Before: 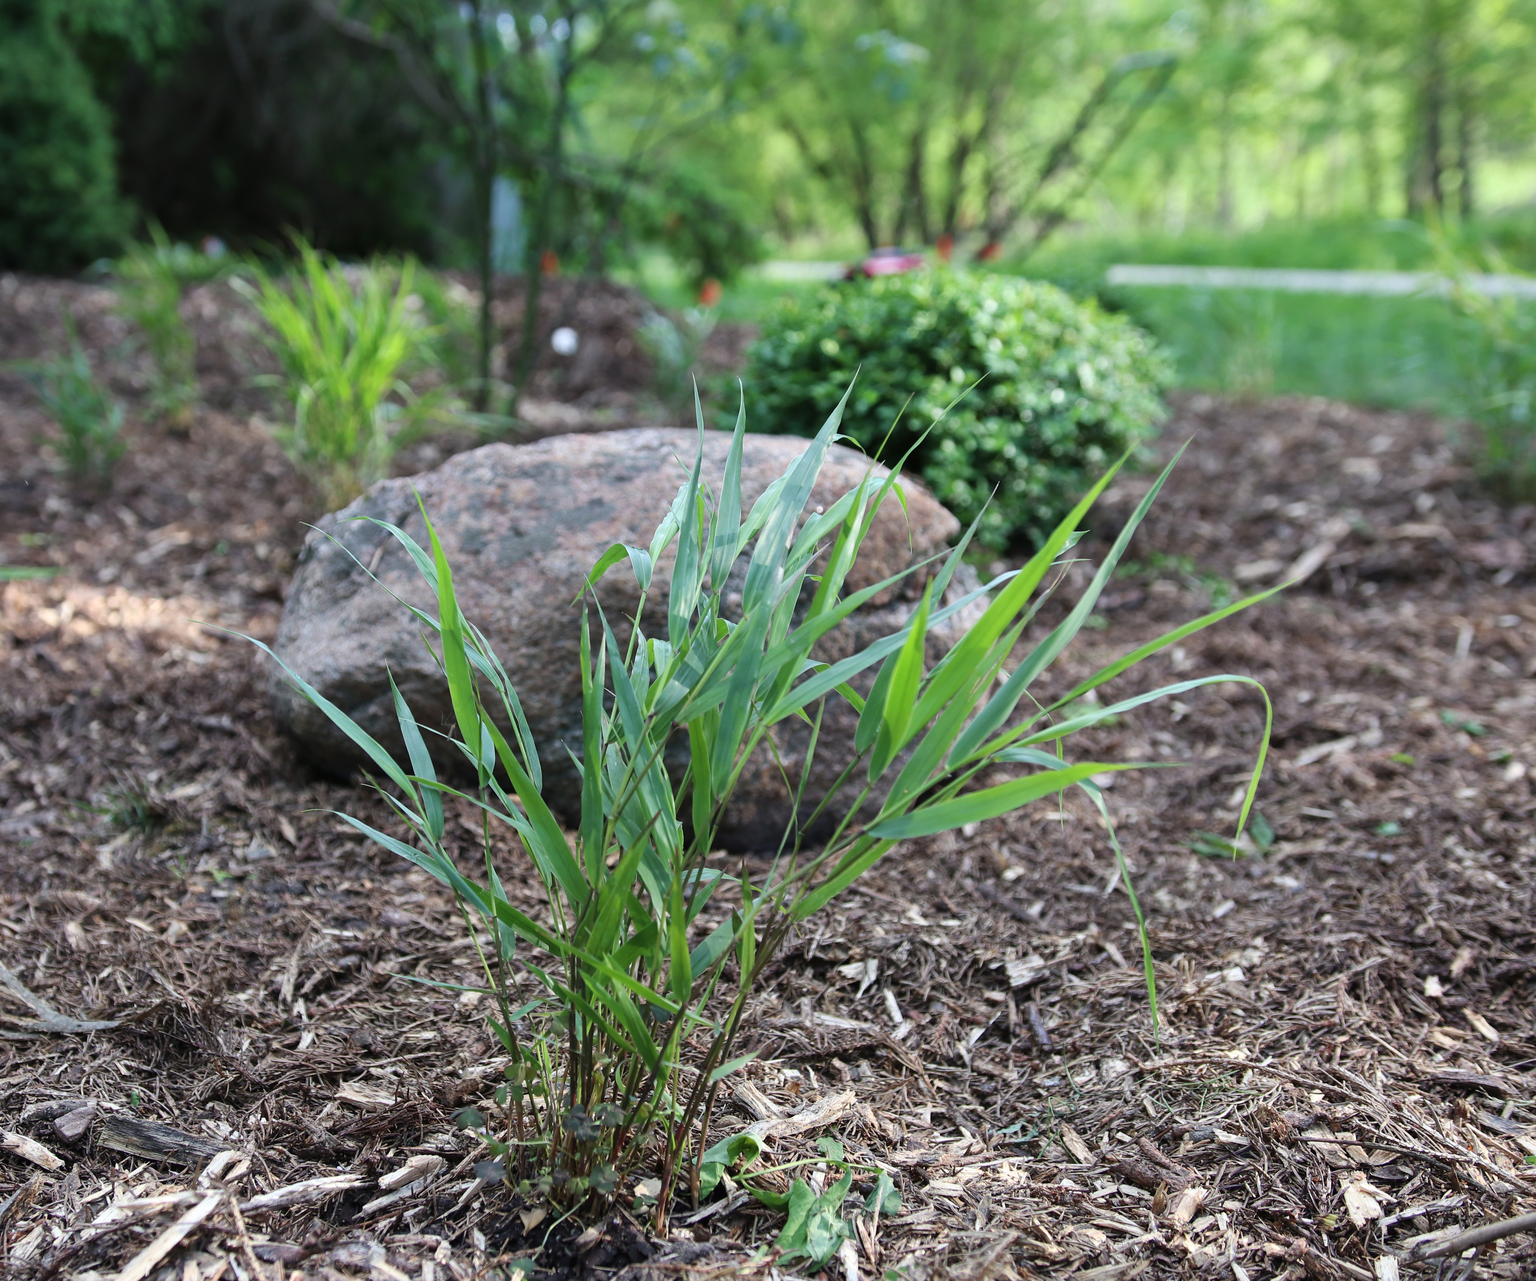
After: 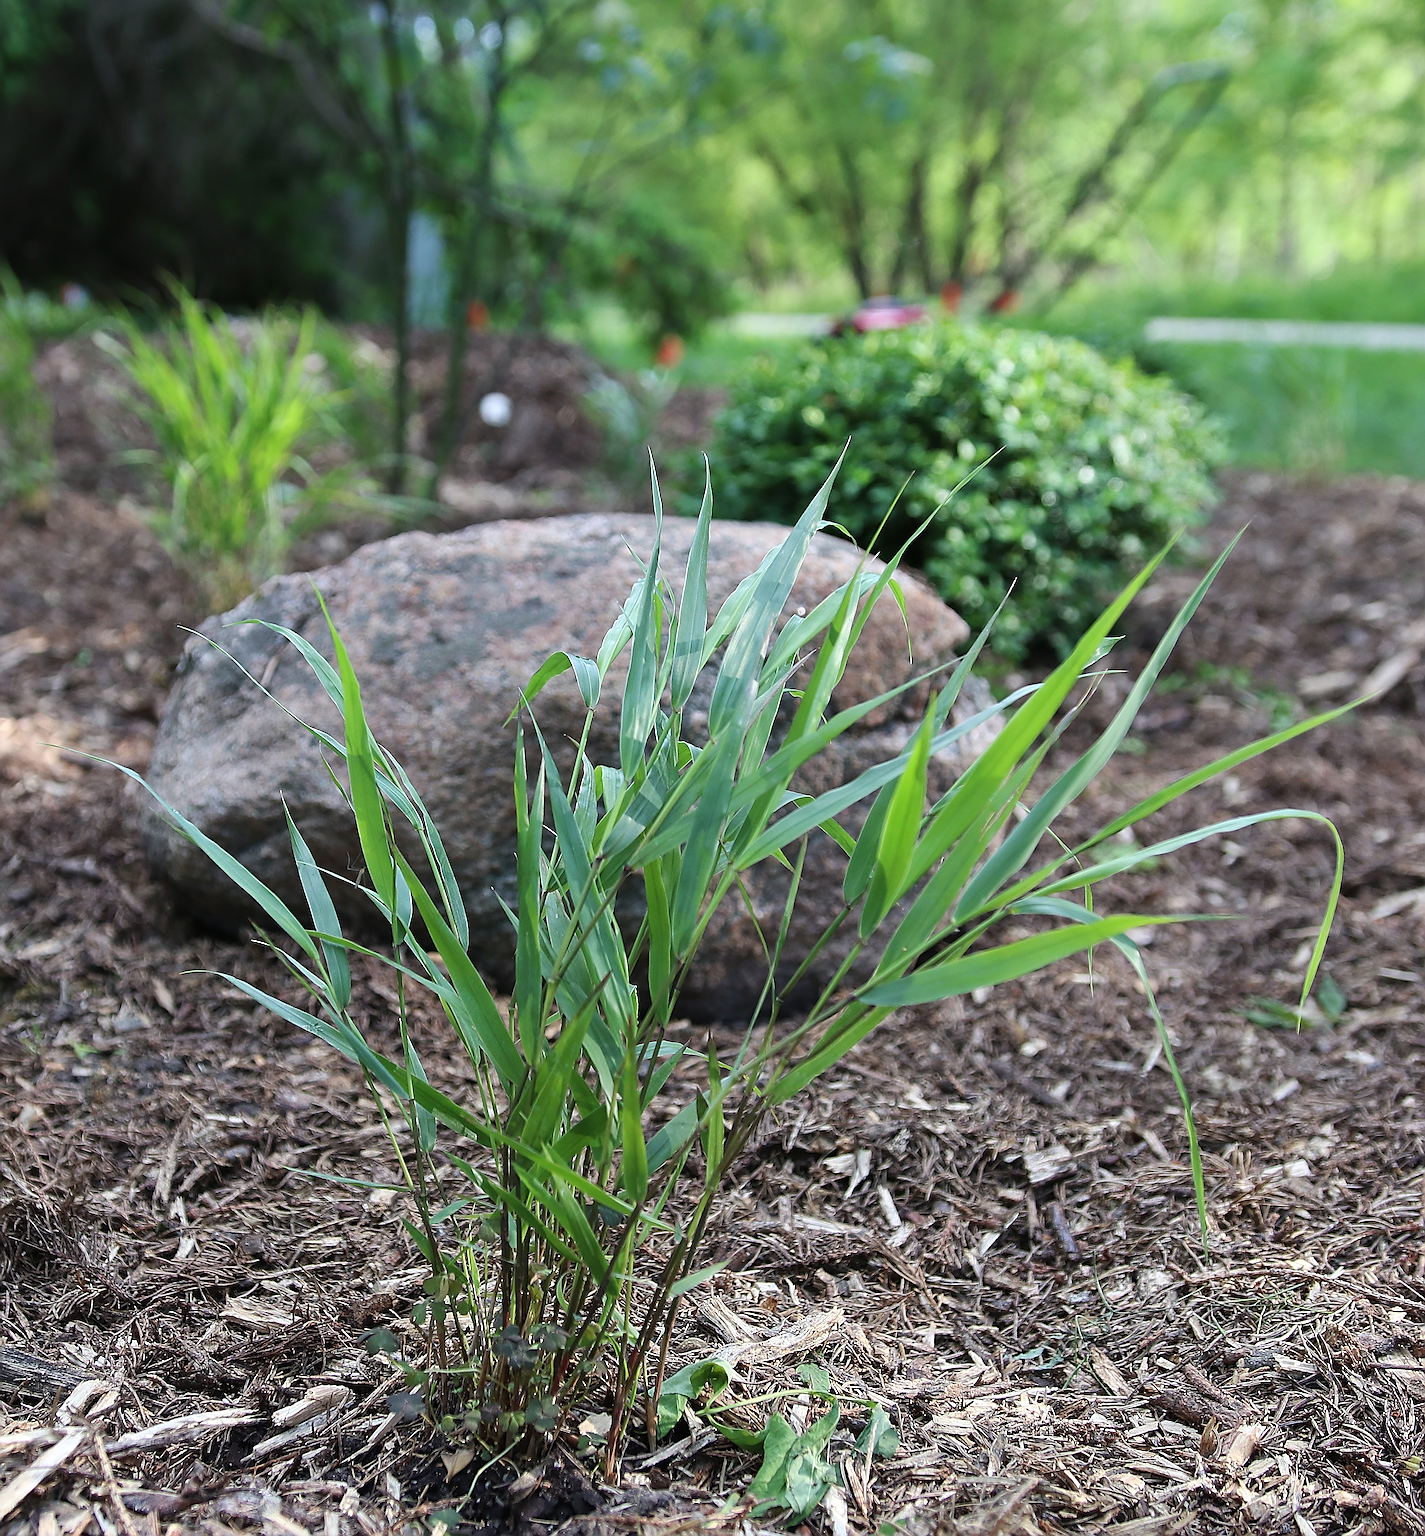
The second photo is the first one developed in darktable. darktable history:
crop: left 9.88%, right 12.664%
sharpen: amount 2
